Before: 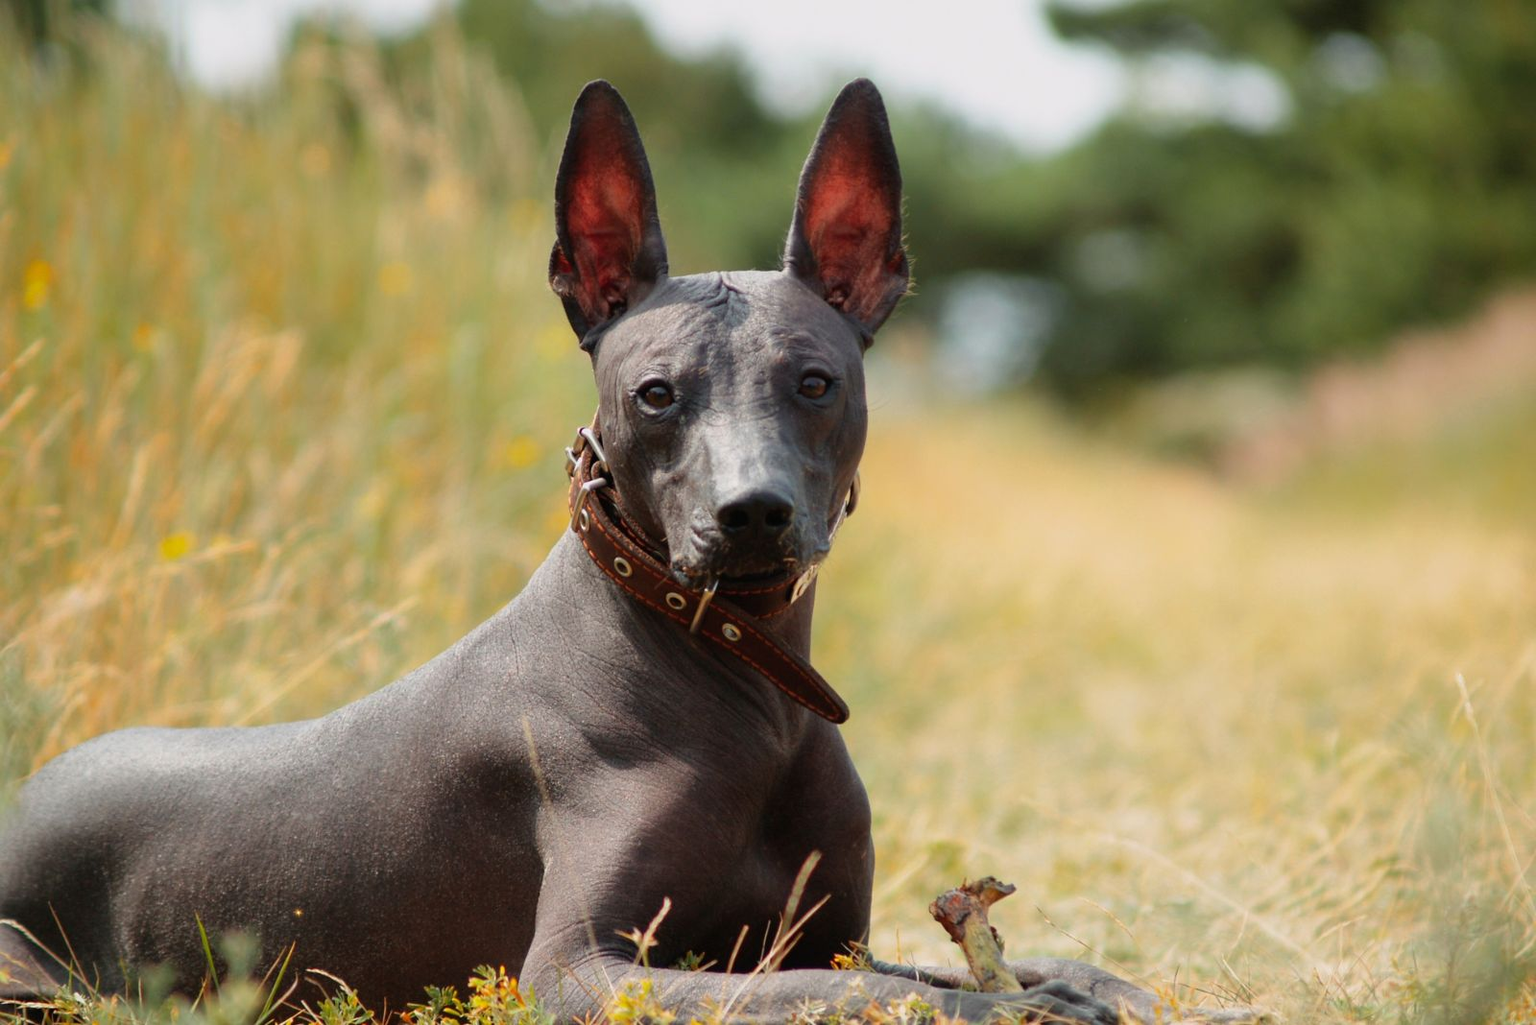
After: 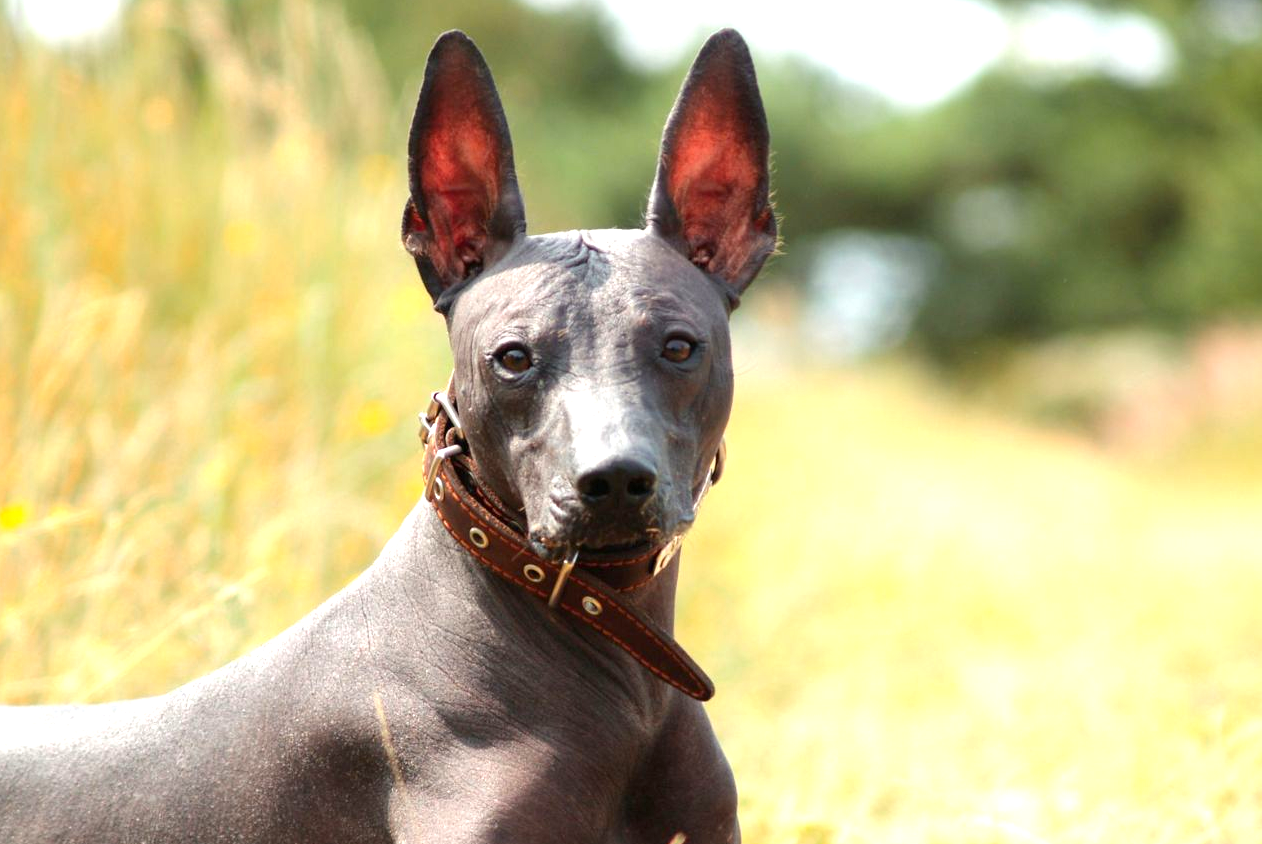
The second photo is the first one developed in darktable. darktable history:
exposure: black level correction 0.001, exposure 1.044 EV, compensate exposure bias true, compensate highlight preservation false
crop and rotate: left 10.636%, top 4.975%, right 10.444%, bottom 15.967%
